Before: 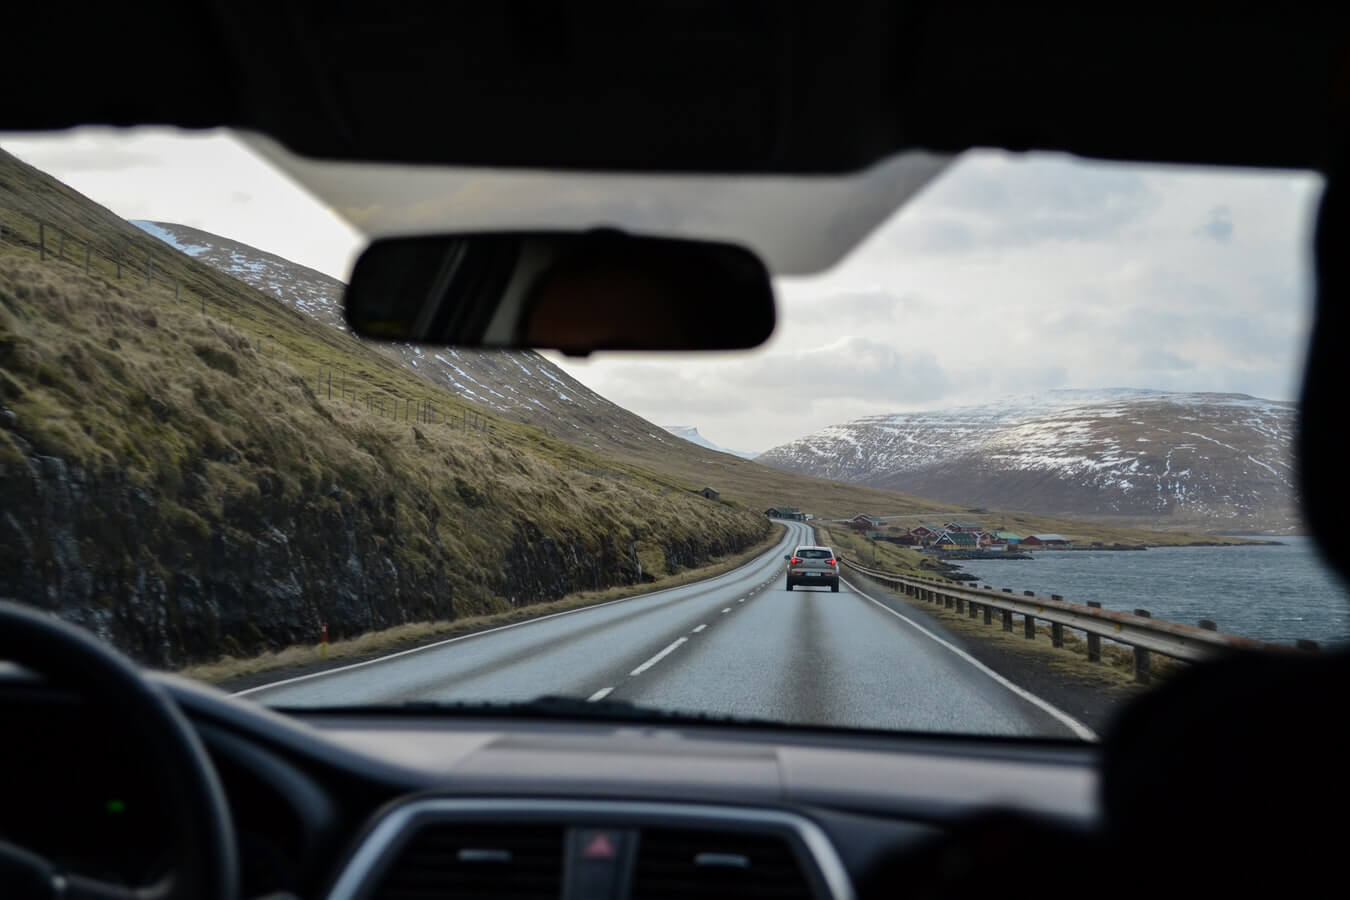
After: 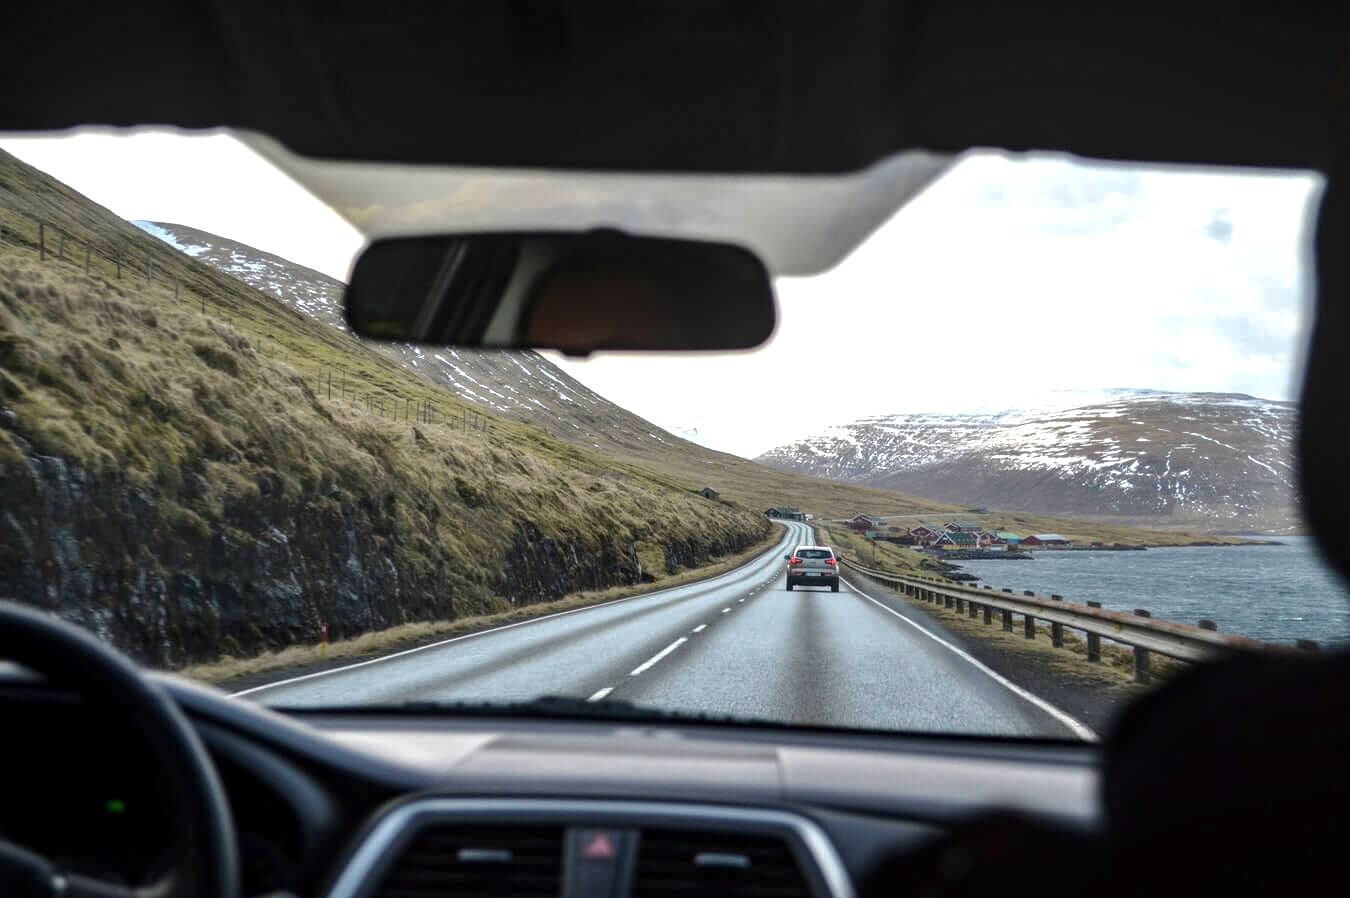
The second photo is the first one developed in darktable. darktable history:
local contrast: on, module defaults
crop: top 0.05%, bottom 0.098%
exposure: black level correction 0, exposure 1.015 EV, compensate exposure bias true, compensate highlight preservation false
tone curve: curves: ch0 [(0, 0) (0.568, 0.517) (0.8, 0.717) (1, 1)]
